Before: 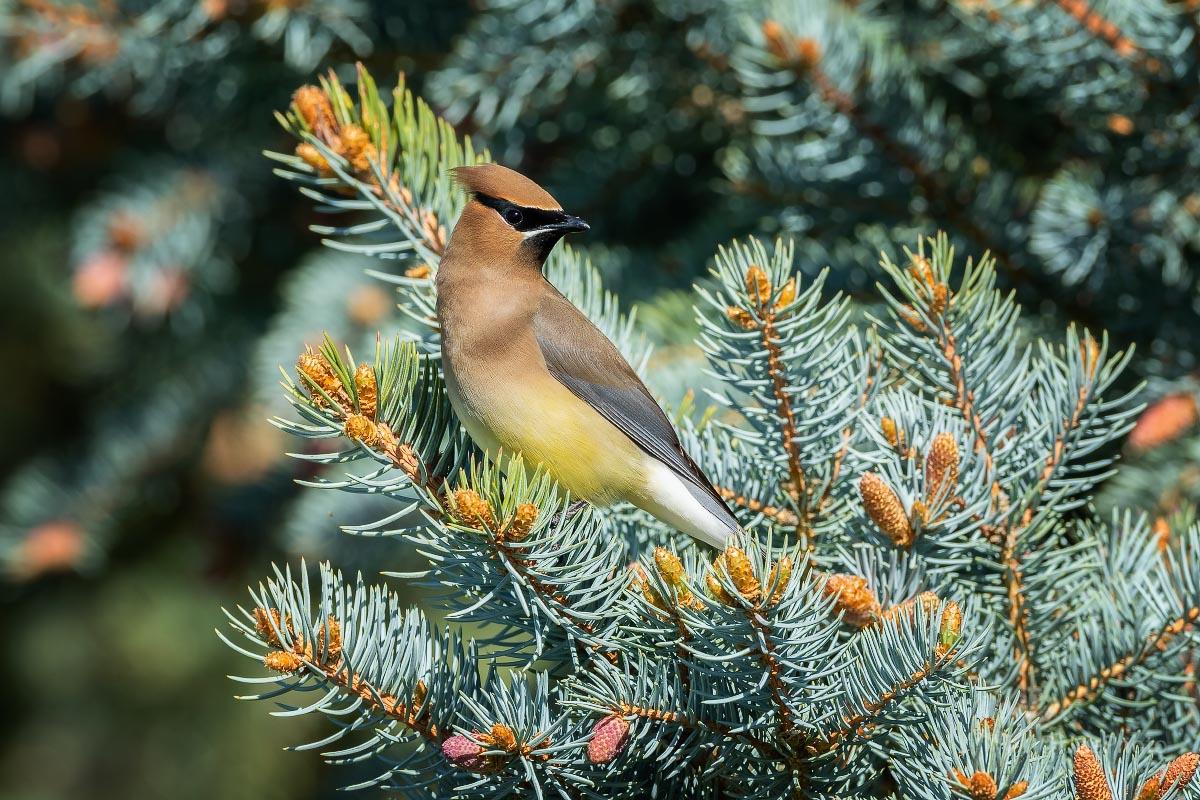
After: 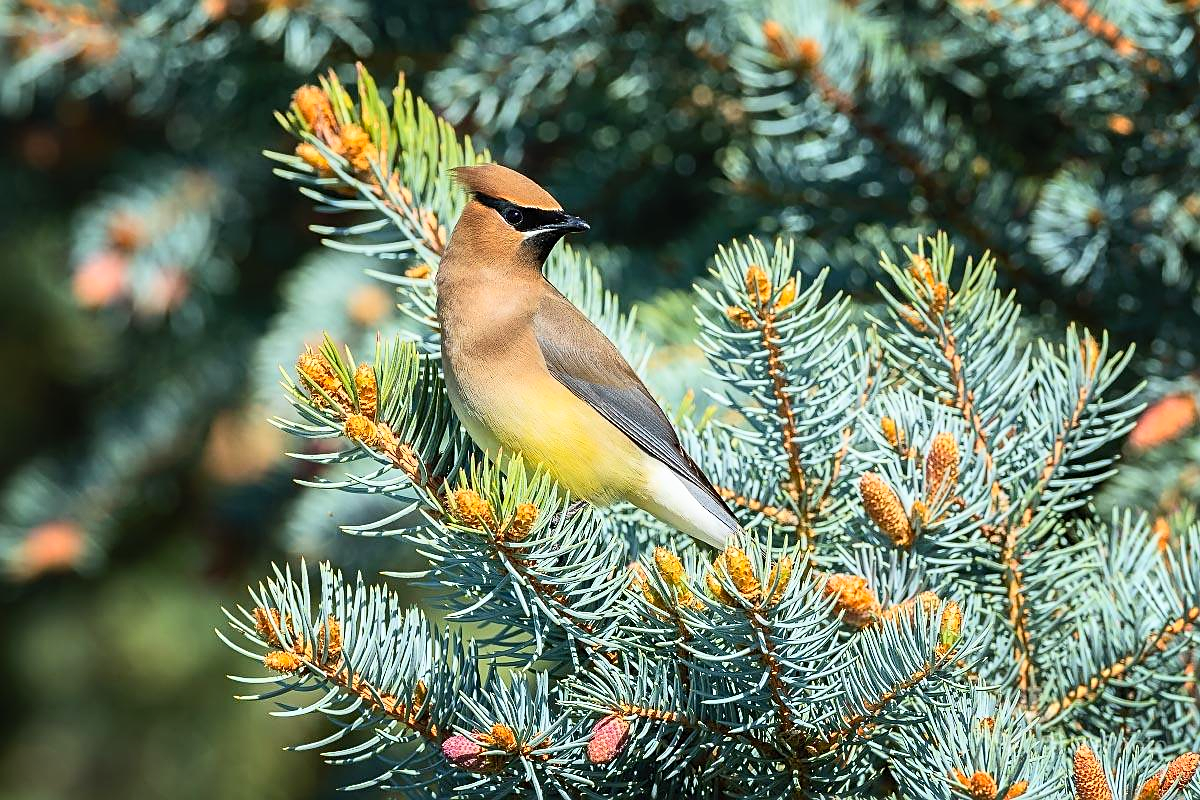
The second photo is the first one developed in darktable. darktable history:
sharpen: on, module defaults
contrast brightness saturation: contrast 0.202, brightness 0.166, saturation 0.217
